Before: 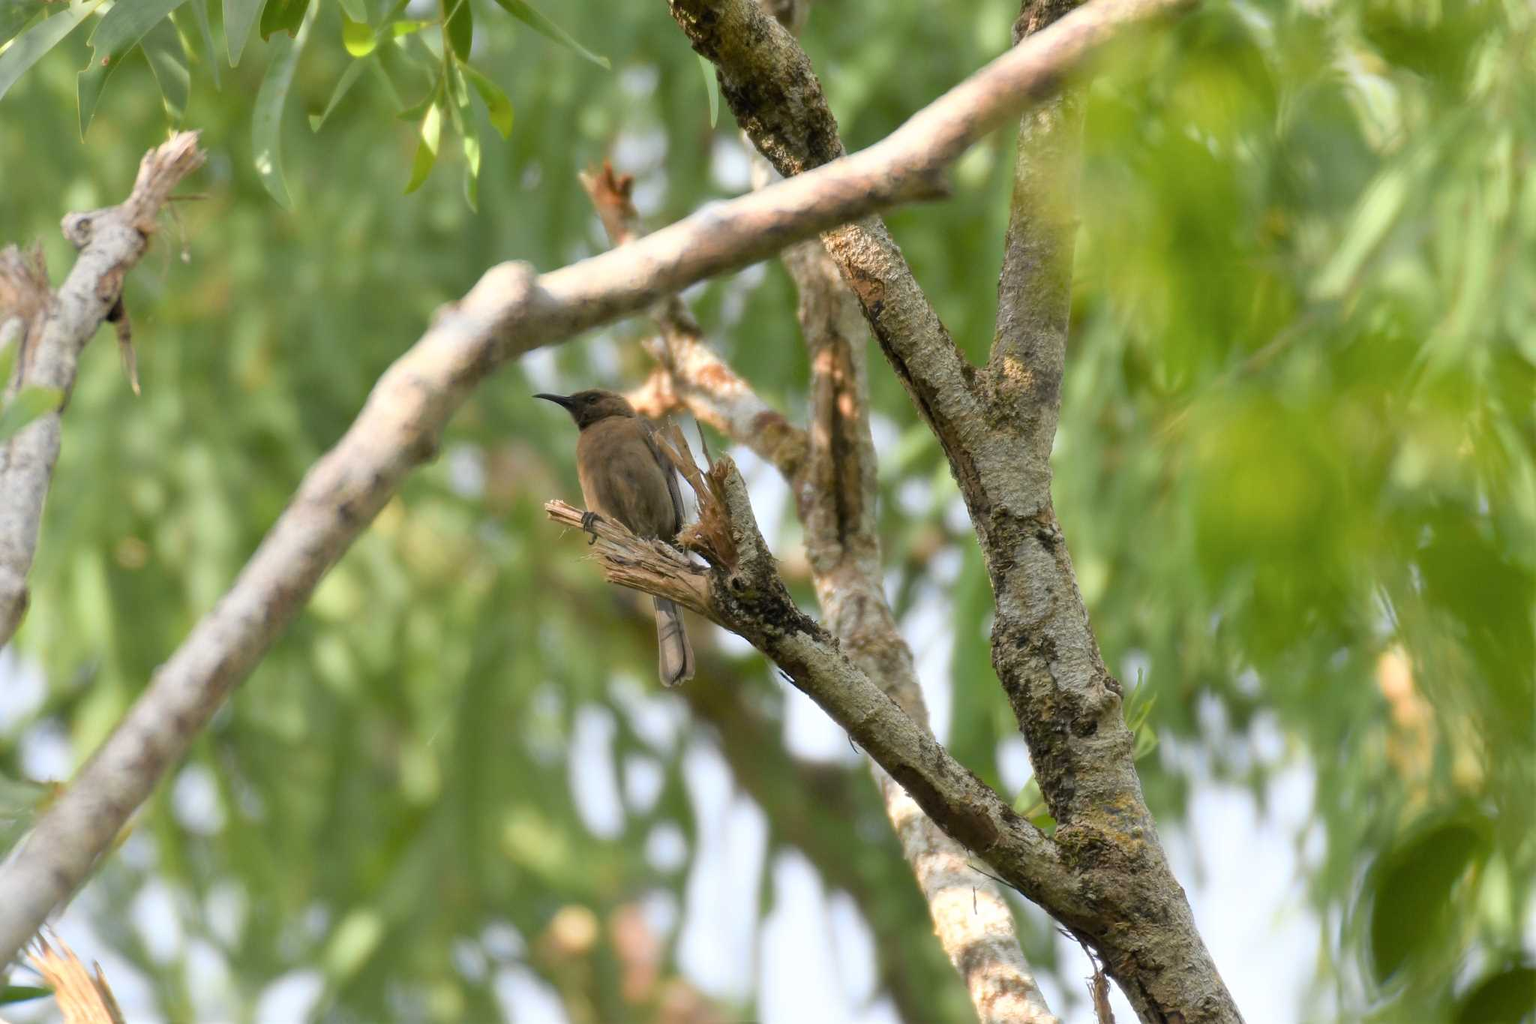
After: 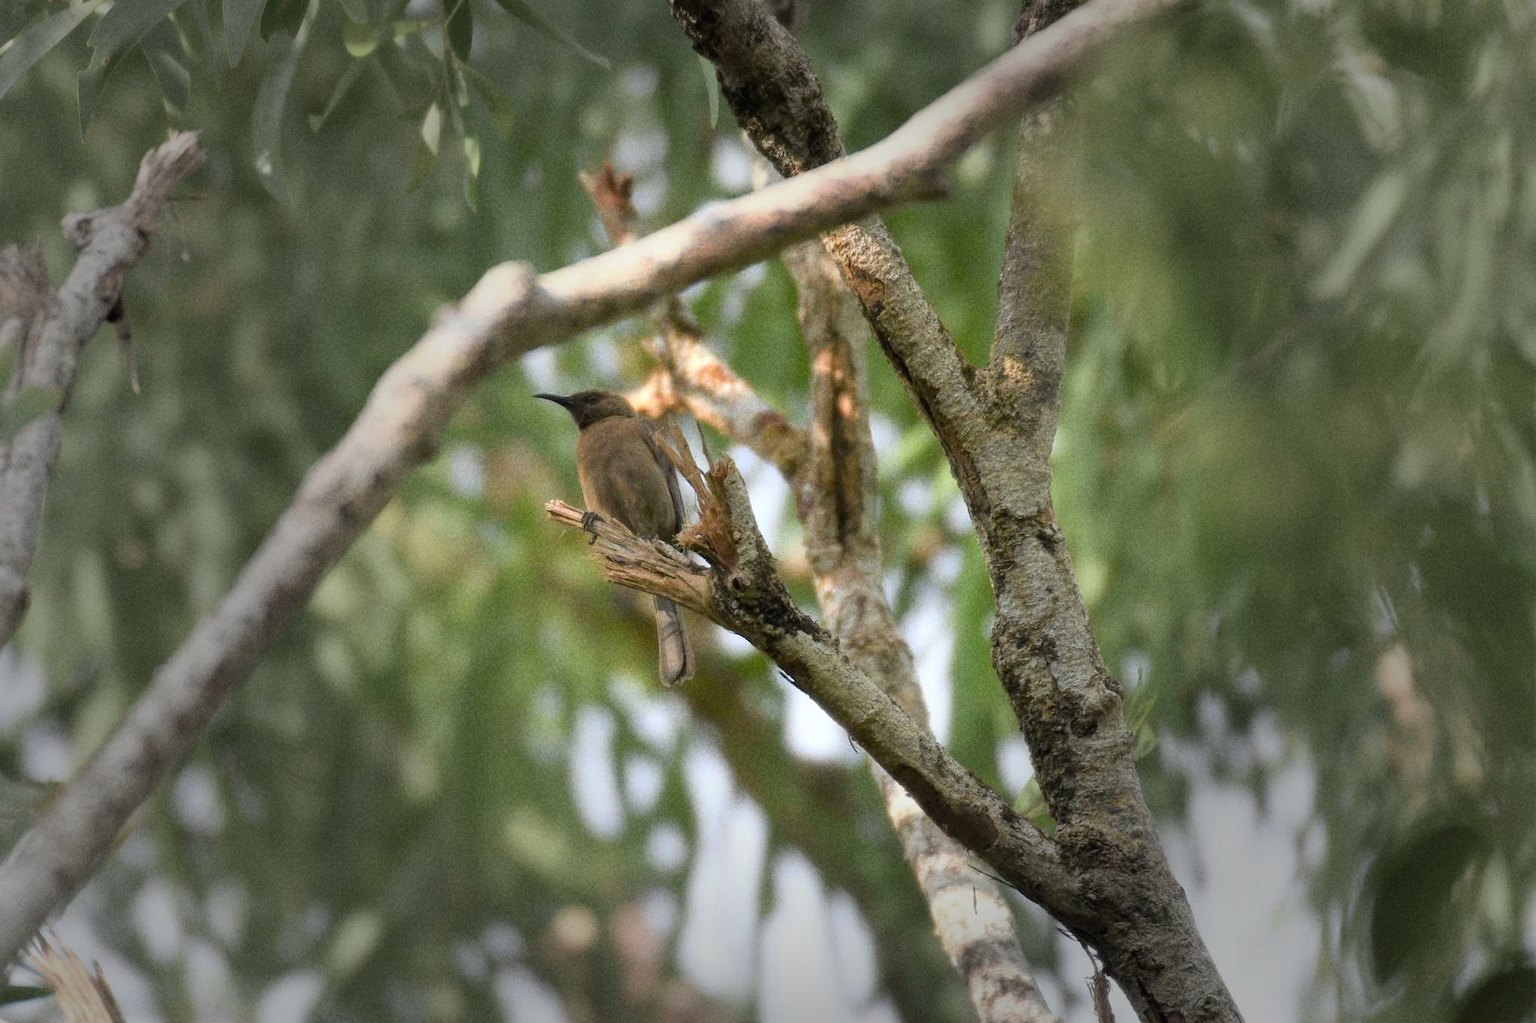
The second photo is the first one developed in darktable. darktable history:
color balance: on, module defaults
vignetting: fall-off start 31.28%, fall-off radius 34.64%, brightness -0.575
grain: coarseness 22.88 ISO
